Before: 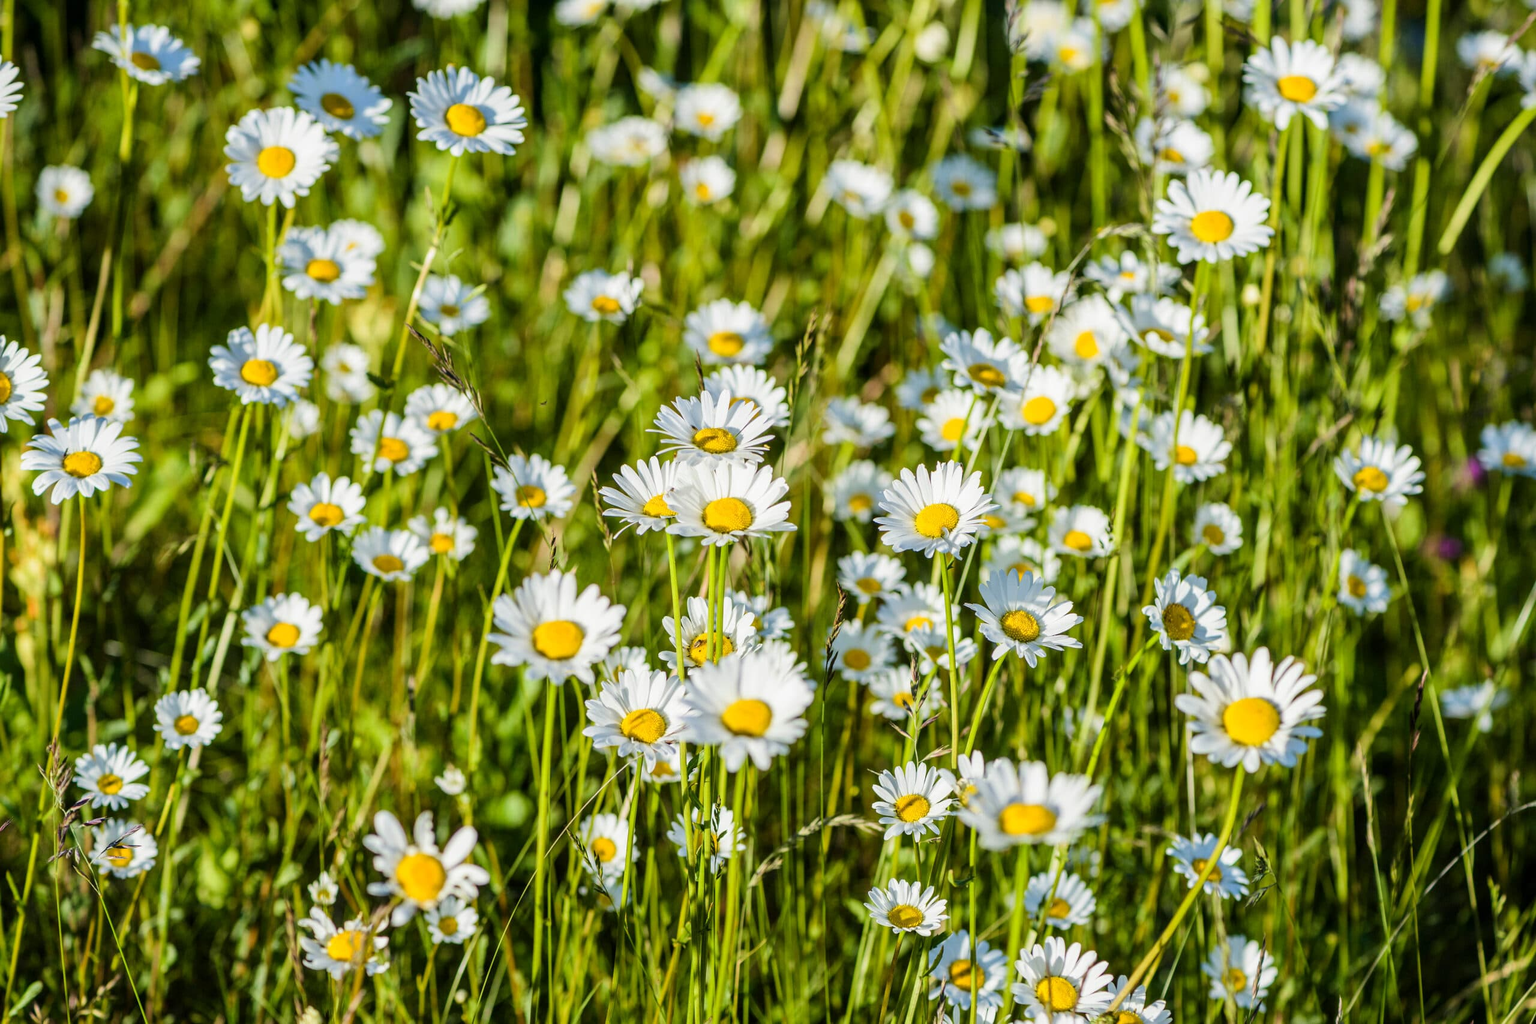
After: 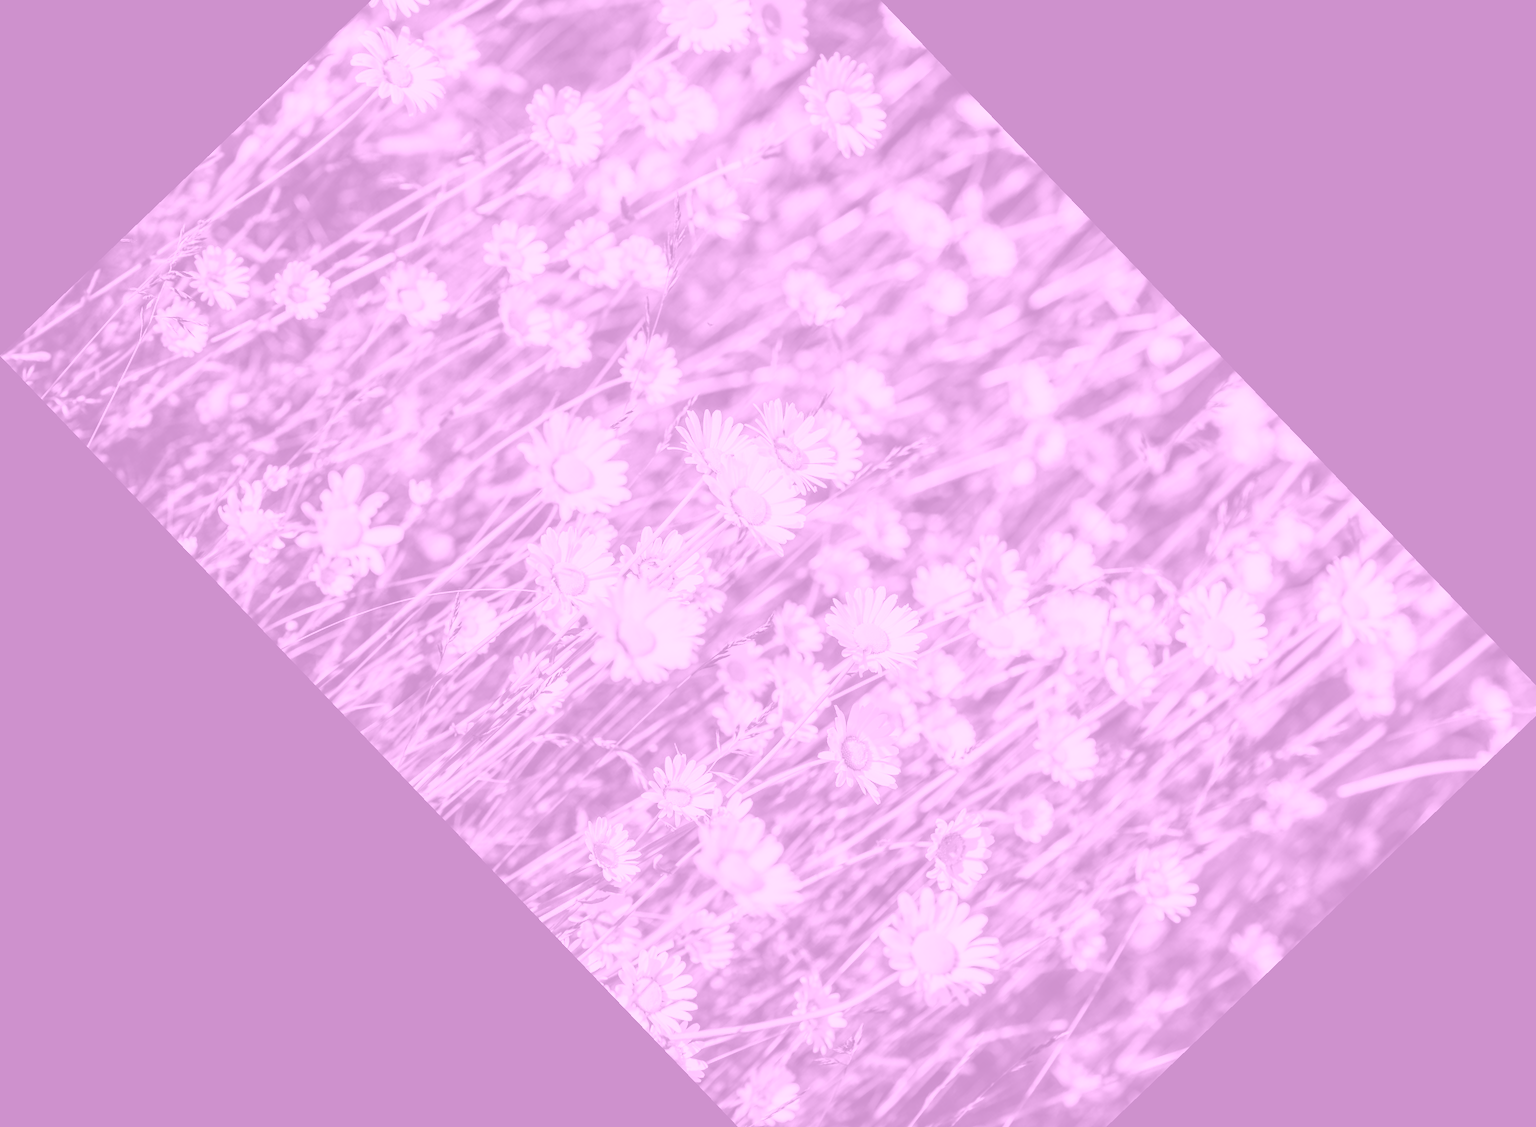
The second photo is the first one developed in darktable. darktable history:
colorize: hue 331.2°, saturation 69%, source mix 30.28%, lightness 69.02%, version 1
color balance: mode lift, gamma, gain (sRGB)
crop and rotate: angle -46.26°, top 16.234%, right 0.912%, bottom 11.704%
